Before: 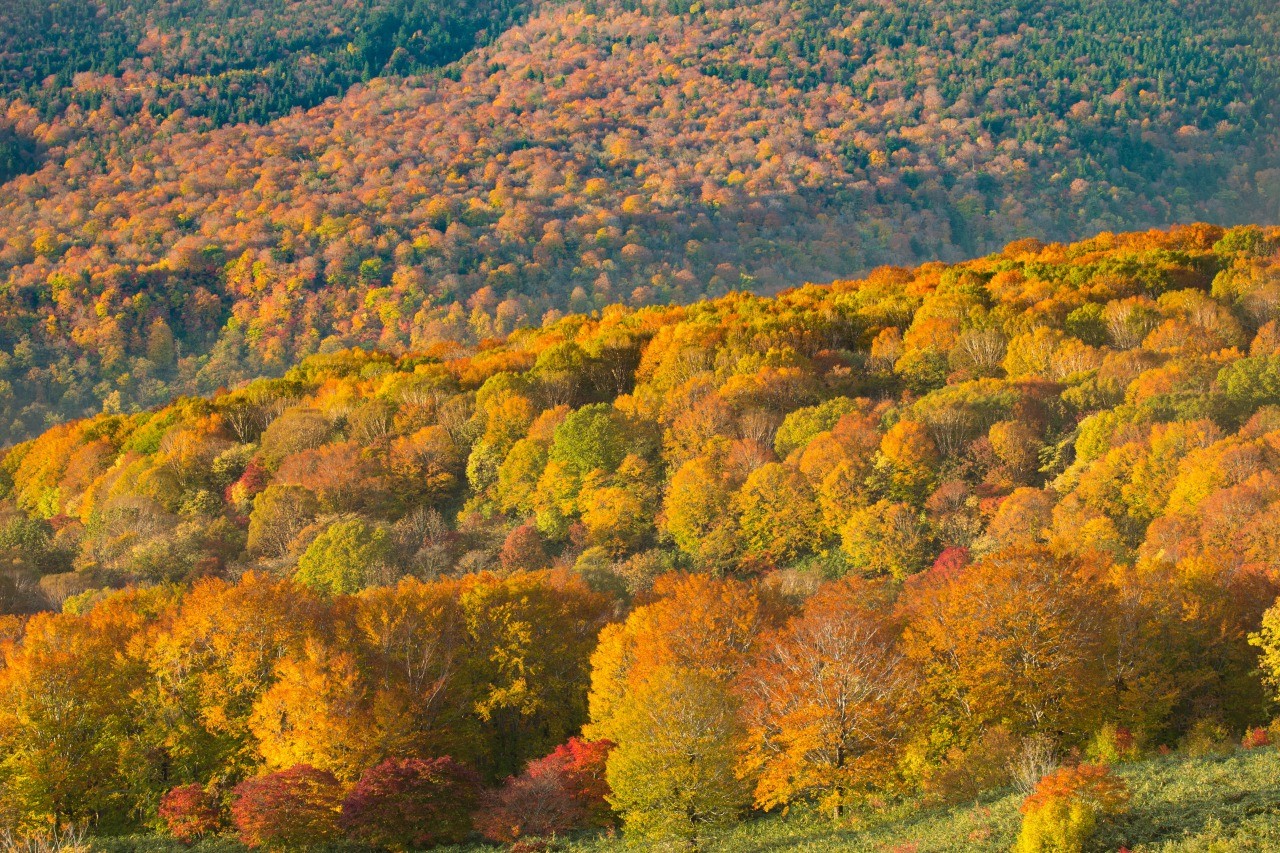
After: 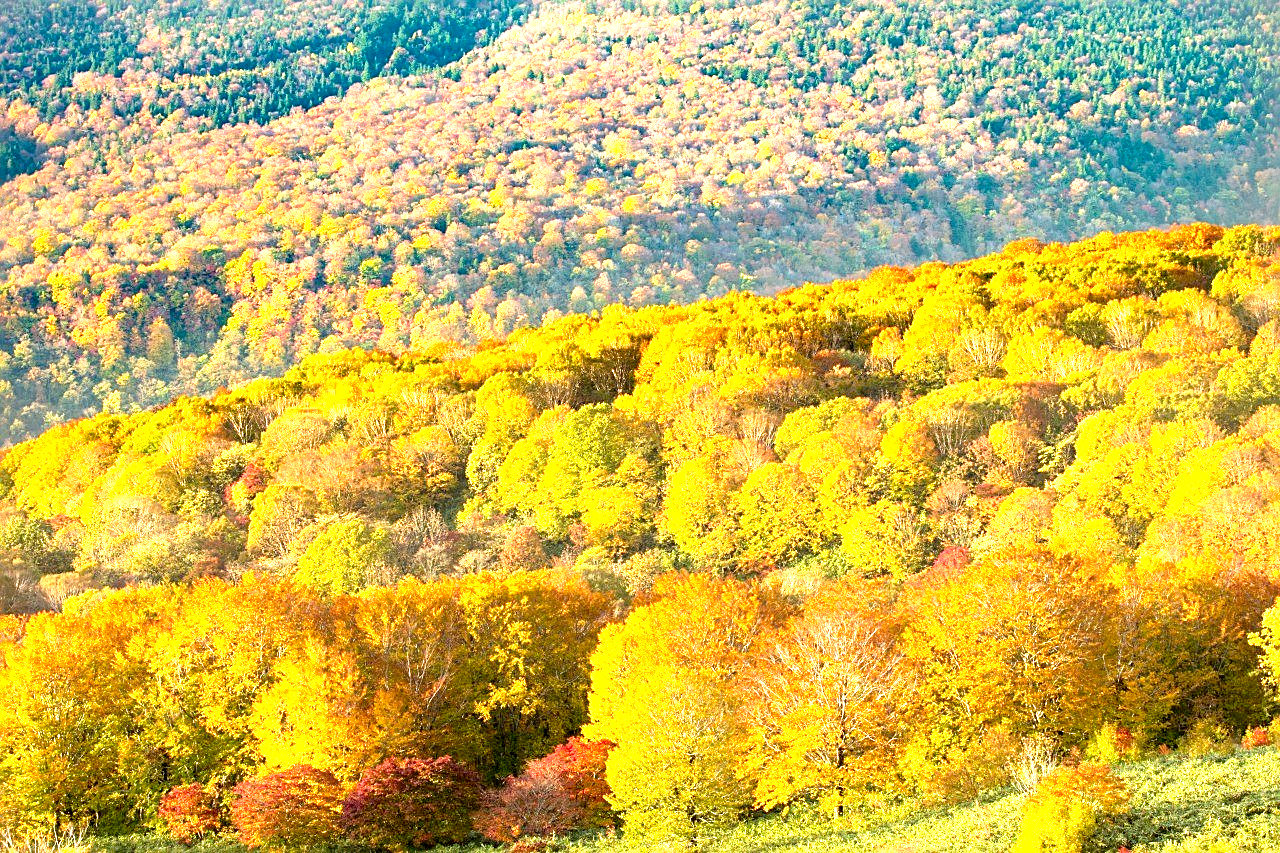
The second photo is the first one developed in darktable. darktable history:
tone equalizer: -8 EV -0.775 EV, -7 EV -0.725 EV, -6 EV -0.616 EV, -5 EV -0.379 EV, -3 EV 0.385 EV, -2 EV 0.6 EV, -1 EV 0.698 EV, +0 EV 0.773 EV
sharpen: on, module defaults
exposure: black level correction 0.011, exposure 1.077 EV, compensate highlight preservation false
